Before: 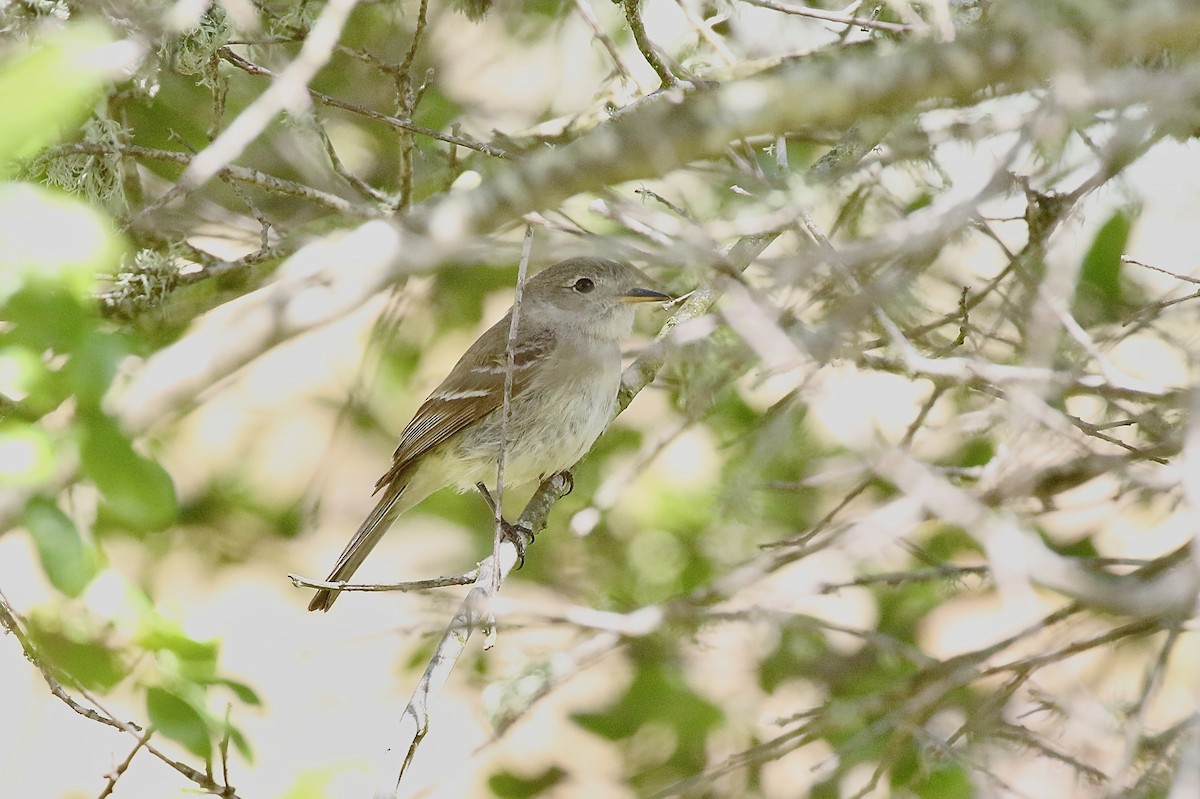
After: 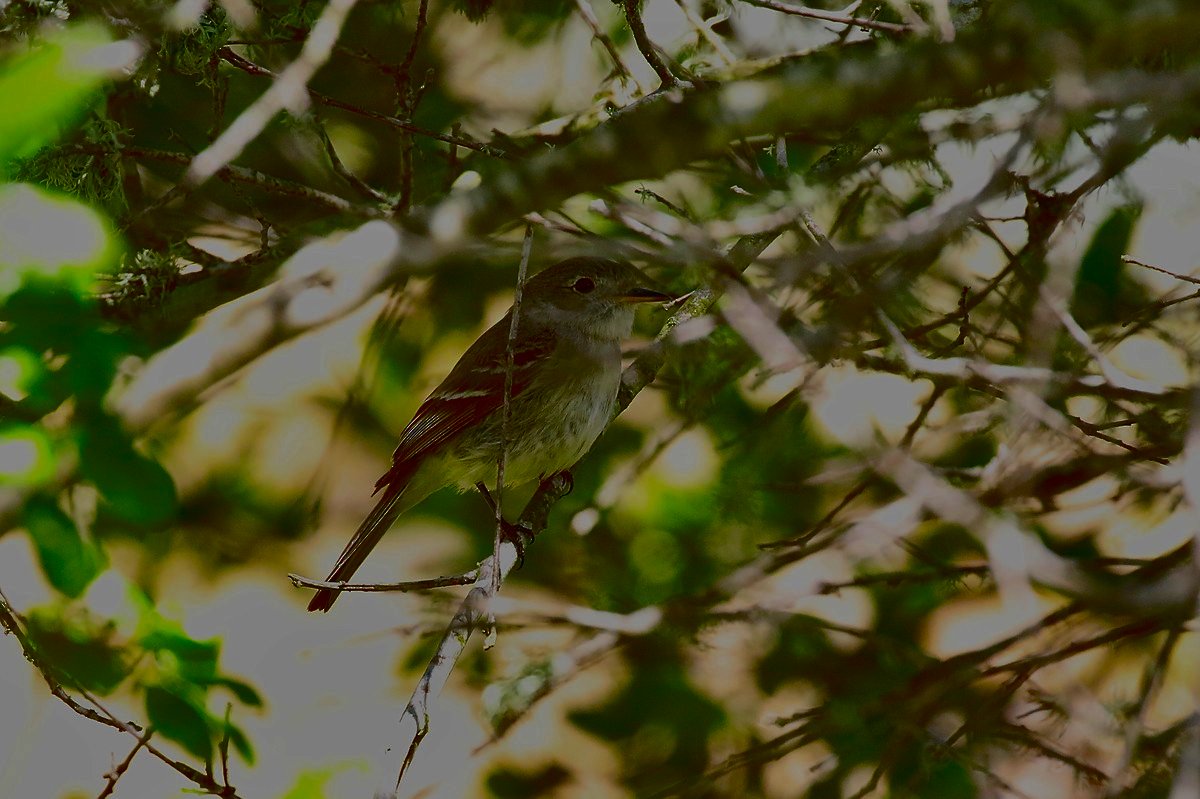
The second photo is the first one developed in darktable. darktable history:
contrast brightness saturation: brightness -1, saturation 1
exposure: exposure -0.21 EV, compensate highlight preservation false
